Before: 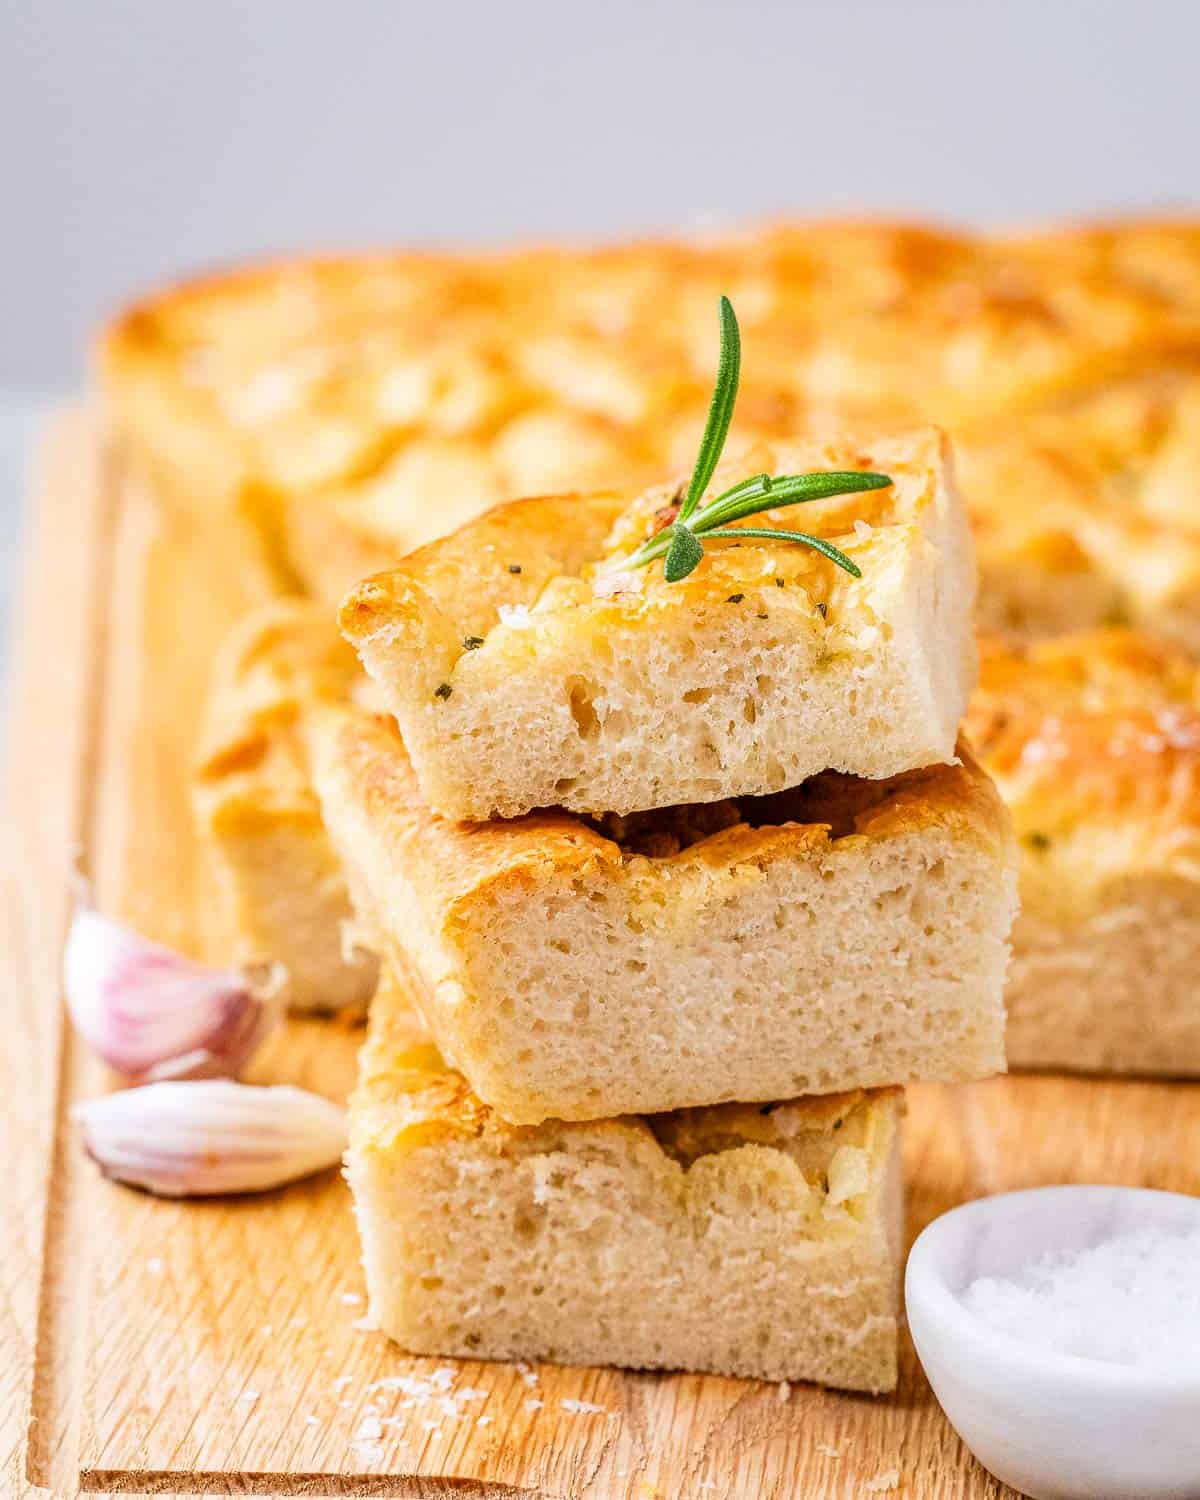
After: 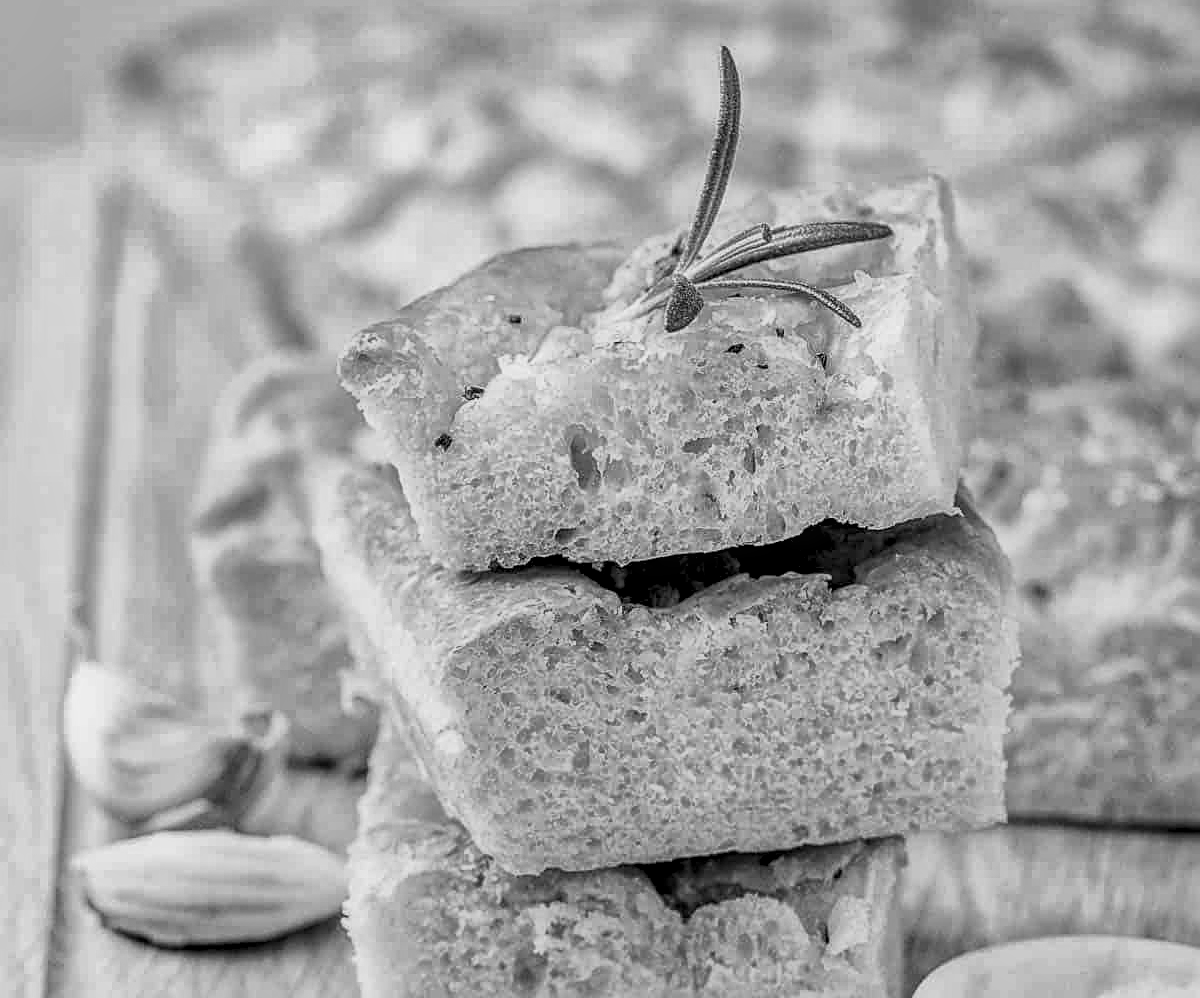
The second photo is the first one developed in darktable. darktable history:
shadows and highlights: shadows 52.34, highlights -28.23, soften with gaussian
crop: top 16.727%, bottom 16.727%
sharpen: on, module defaults
monochrome: on, module defaults
levels: levels [0.116, 0.574, 1]
local contrast: on, module defaults
global tonemap: drago (1, 100), detail 1
exposure: compensate highlight preservation false
